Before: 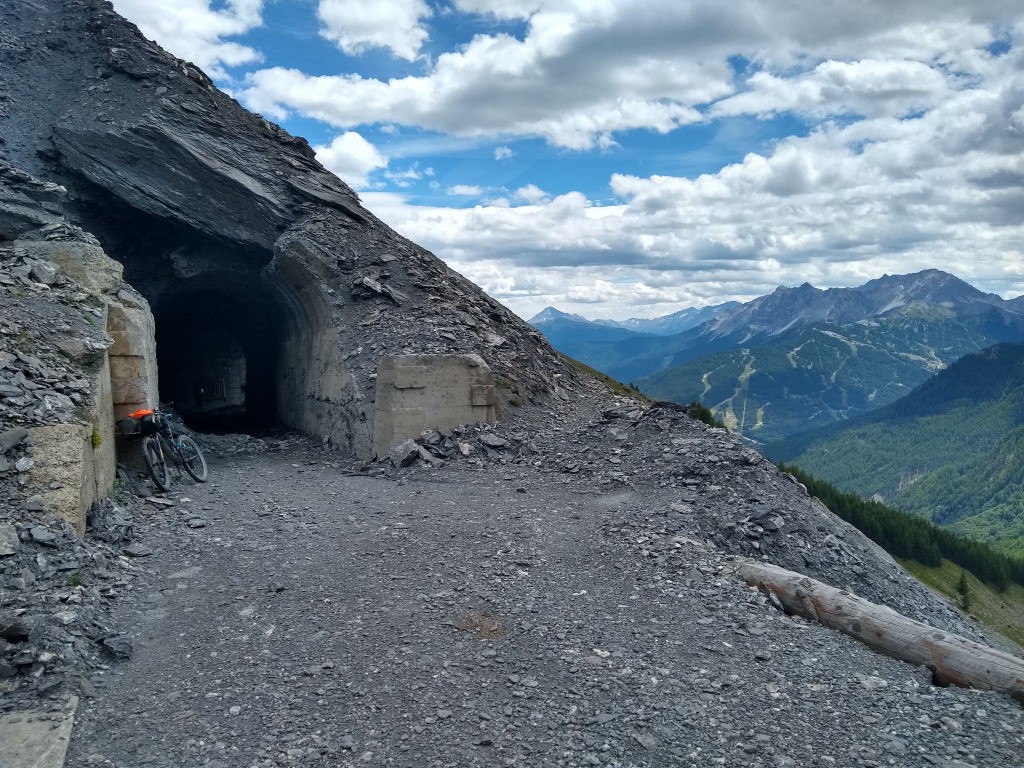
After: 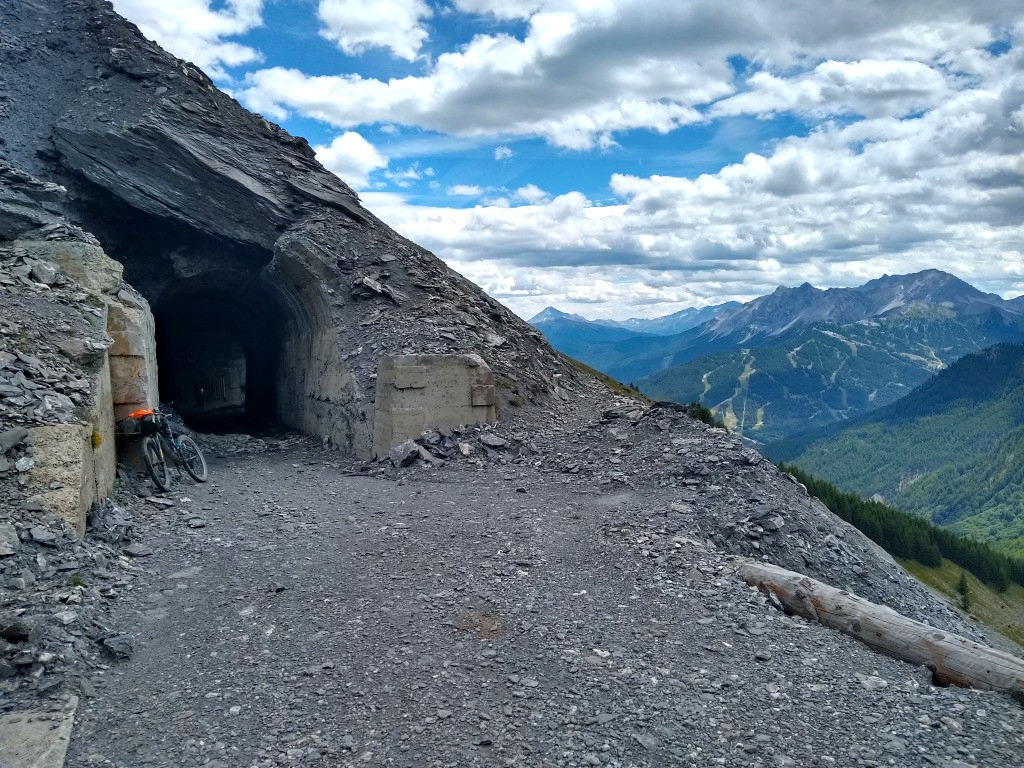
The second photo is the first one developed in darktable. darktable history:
color zones: curves: ch2 [(0, 0.5) (0.143, 0.5) (0.286, 0.416) (0.429, 0.5) (0.571, 0.5) (0.714, 0.5) (0.857, 0.5) (1, 0.5)]
haze removal: compatibility mode true, adaptive false
exposure: exposure 0.2 EV, compensate highlight preservation false
